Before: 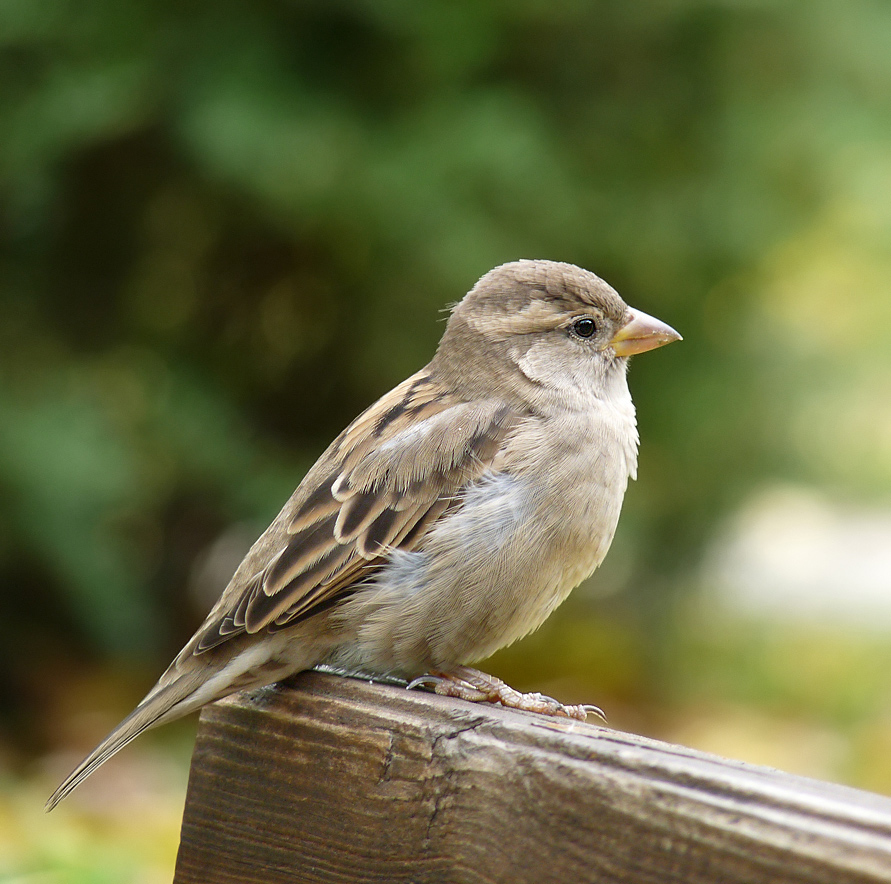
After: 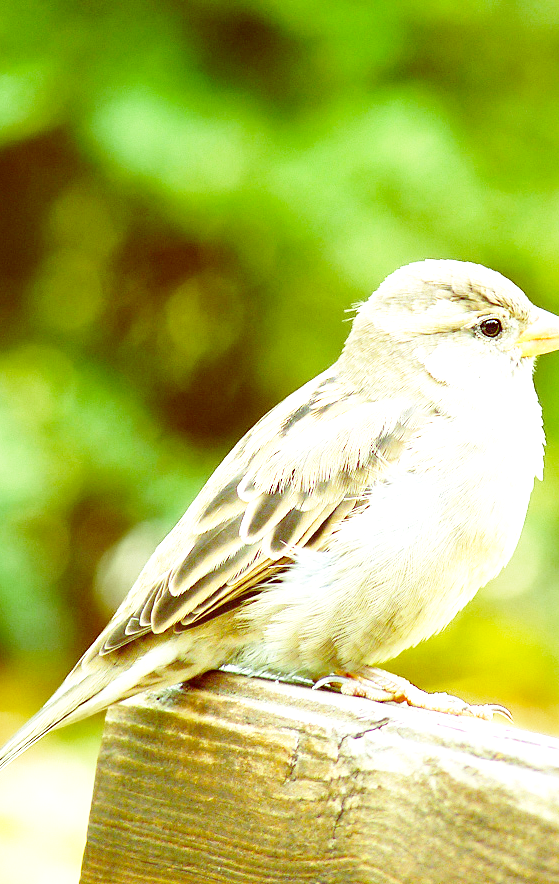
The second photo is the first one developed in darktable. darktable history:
color balance: lift [1, 1.015, 0.987, 0.985], gamma [1, 0.959, 1.042, 0.958], gain [0.927, 0.938, 1.072, 0.928], contrast 1.5%
exposure: black level correction 0.001, exposure 1.84 EV, compensate highlight preservation false
base curve: curves: ch0 [(0, 0) (0.028, 0.03) (0.121, 0.232) (0.46, 0.748) (0.859, 0.968) (1, 1)], preserve colors none
crop: left 10.644%, right 26.528%
